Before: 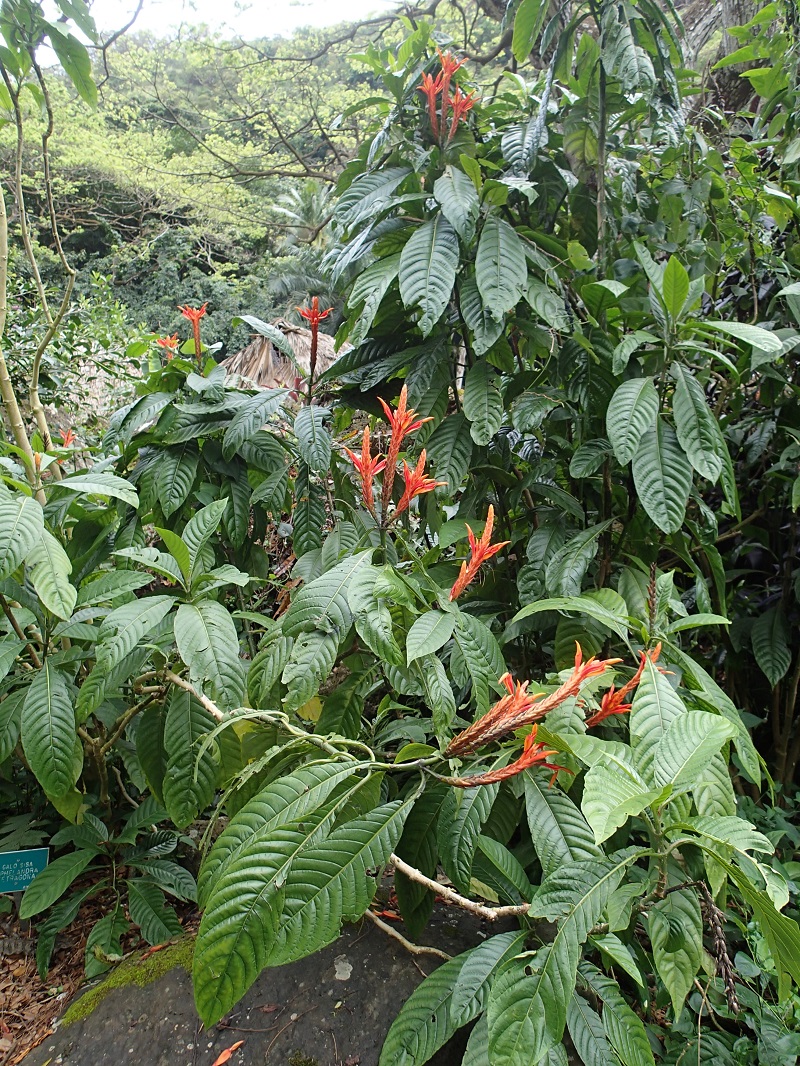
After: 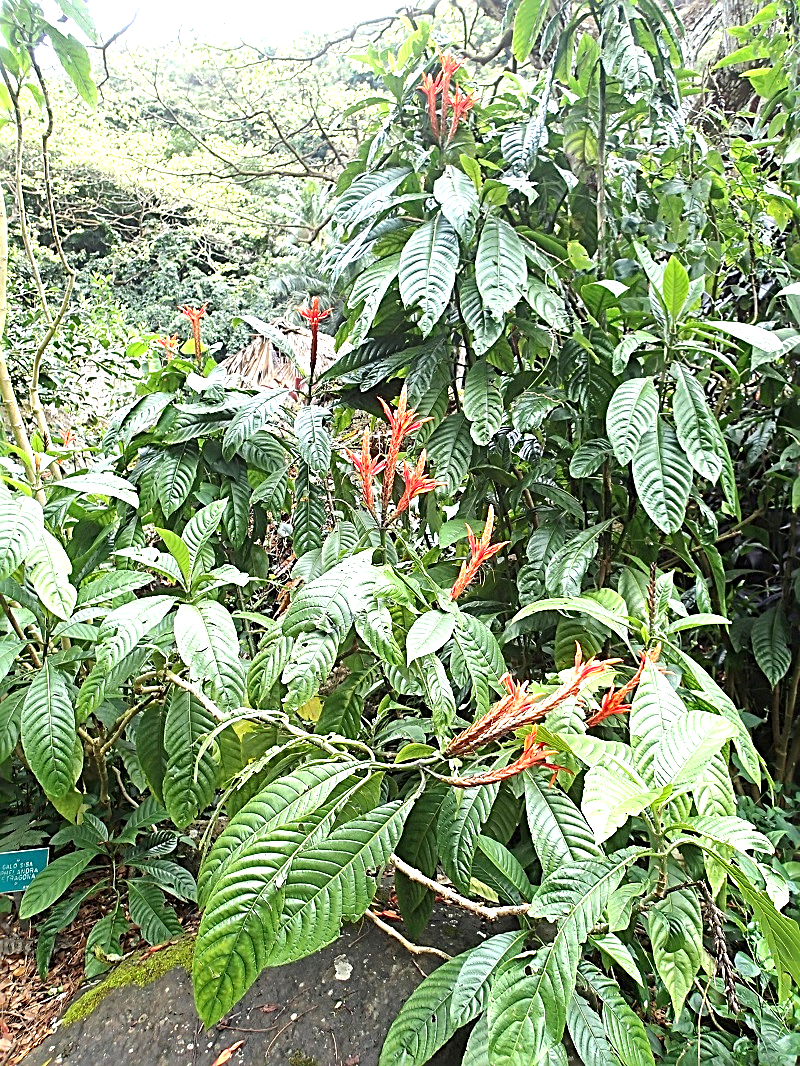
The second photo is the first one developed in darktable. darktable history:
exposure: exposure 1.223 EV, compensate highlight preservation false
sharpen: radius 2.817, amount 0.715
